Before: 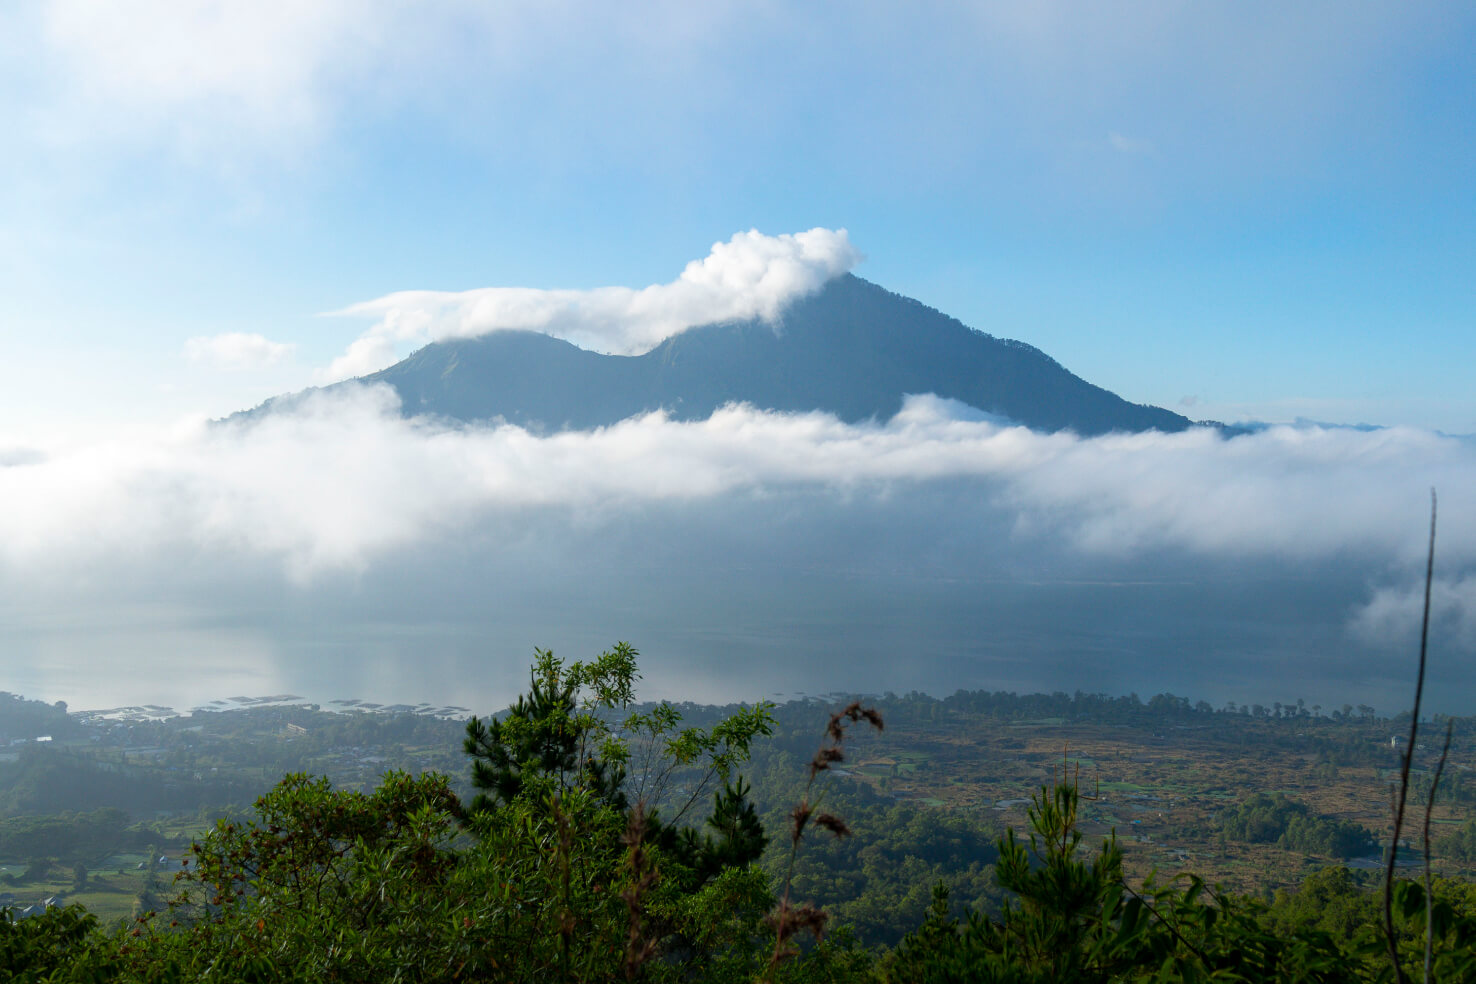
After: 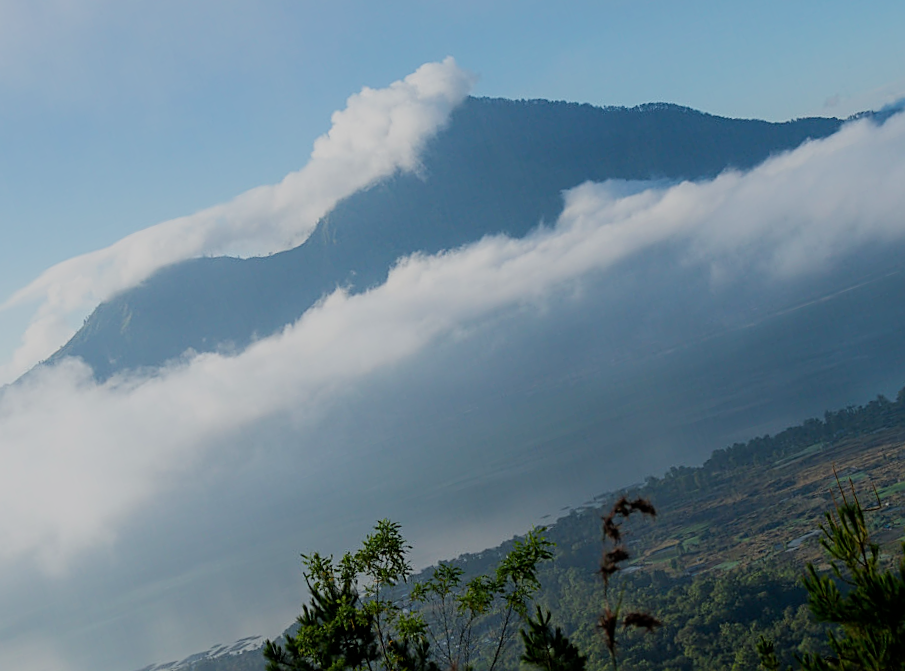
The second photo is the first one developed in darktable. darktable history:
tone equalizer: -8 EV 0.277 EV, -7 EV 0.382 EV, -6 EV 0.423 EV, -5 EV 0.231 EV, -3 EV -0.244 EV, -2 EV -0.4 EV, -1 EV -0.435 EV, +0 EV -0.276 EV
filmic rgb: black relative exposure -7.65 EV, white relative exposure 4.56 EV, hardness 3.61
crop and rotate: angle 19.83°, left 6.905%, right 4.141%, bottom 1.068%
sharpen: on, module defaults
